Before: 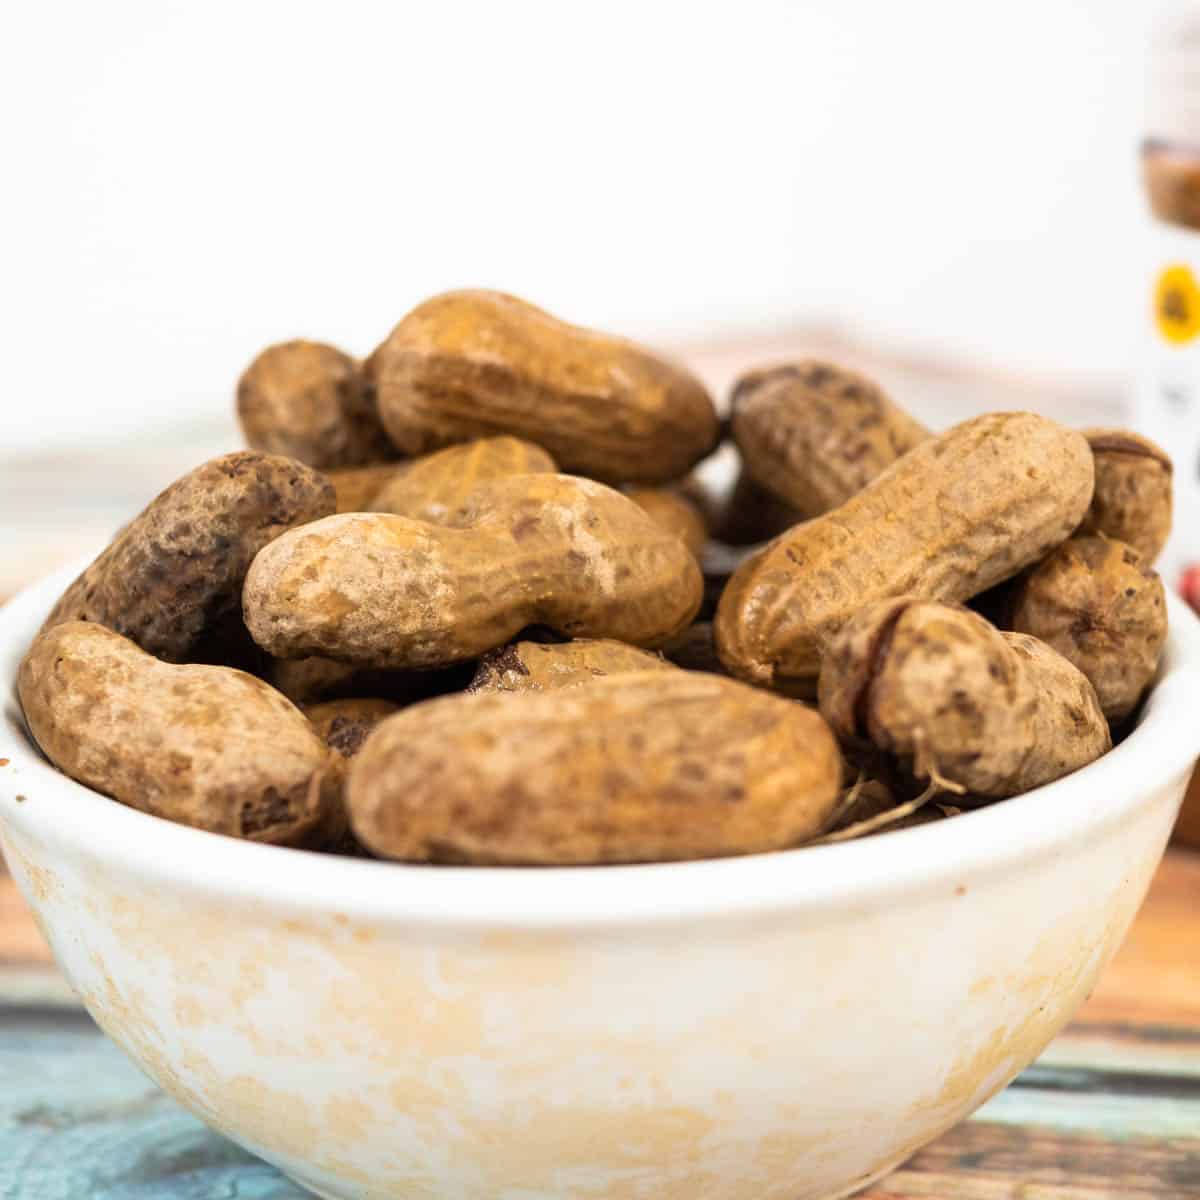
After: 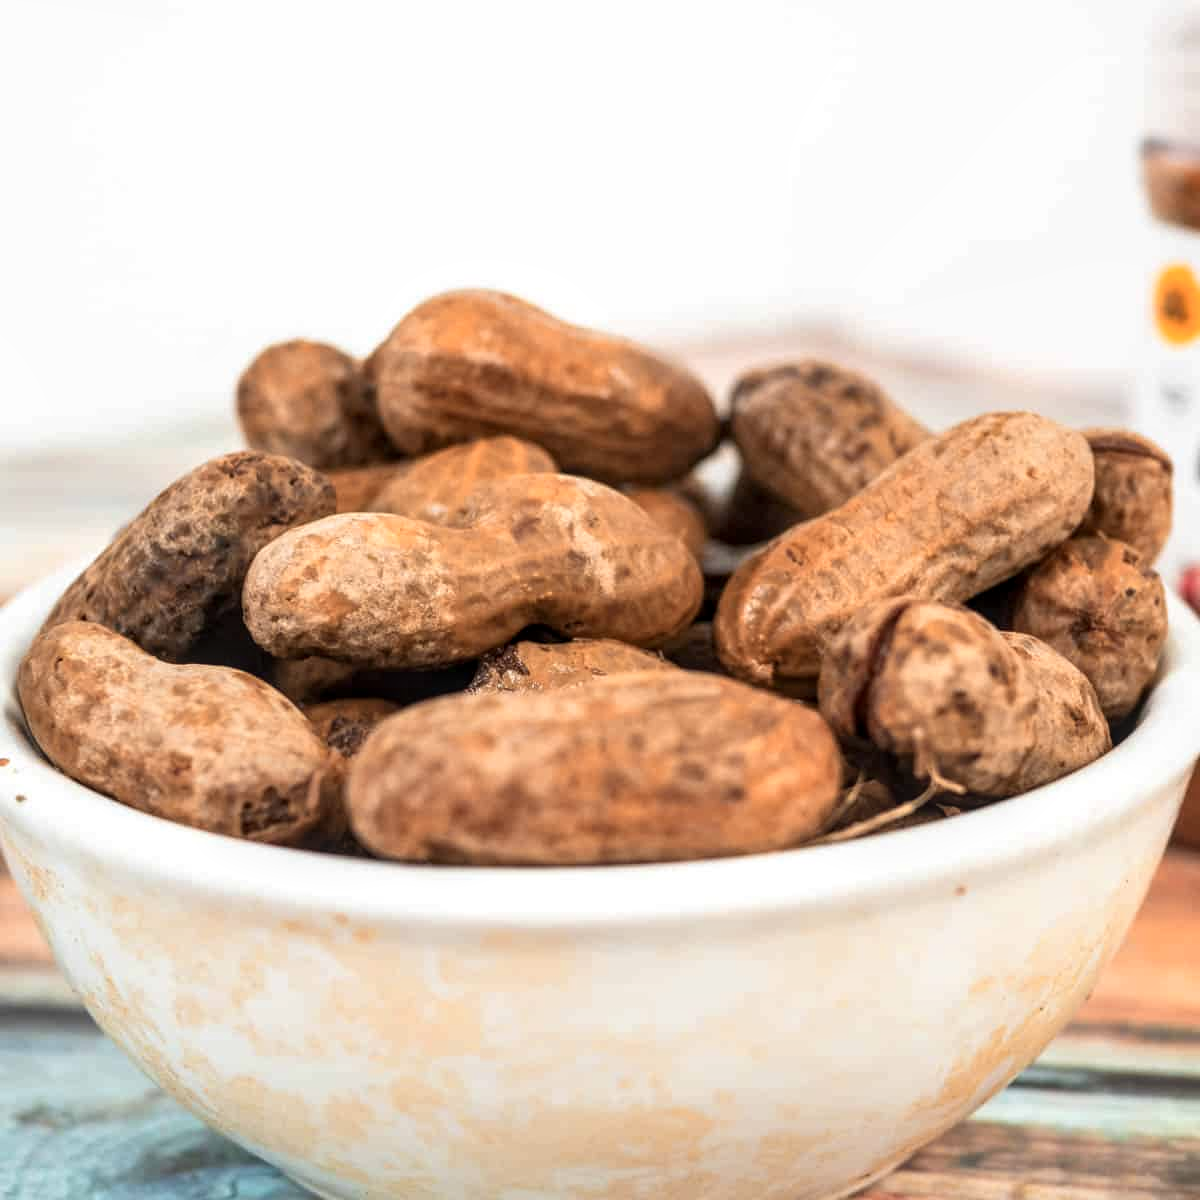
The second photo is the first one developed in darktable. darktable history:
color zones: curves: ch1 [(0, 0.469) (0.072, 0.457) (0.243, 0.494) (0.429, 0.5) (0.571, 0.5) (0.714, 0.5) (0.857, 0.5) (1, 0.469)]; ch2 [(0, 0.499) (0.143, 0.467) (0.242, 0.436) (0.429, 0.493) (0.571, 0.5) (0.714, 0.5) (0.857, 0.5) (1, 0.499)]
local contrast: on, module defaults
